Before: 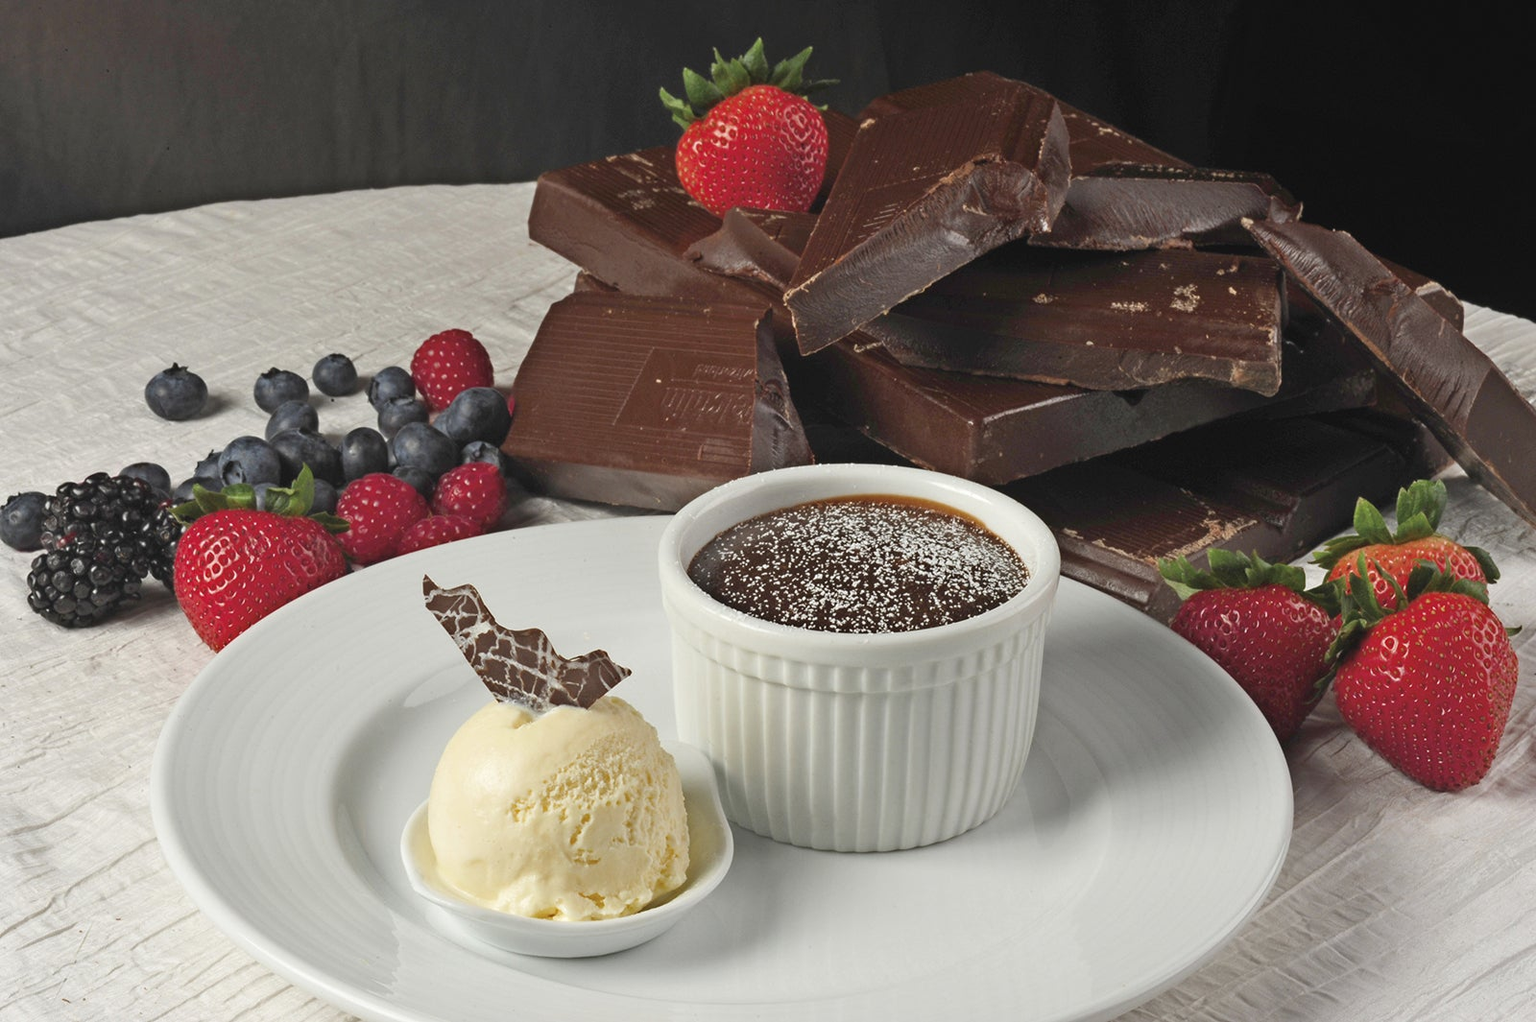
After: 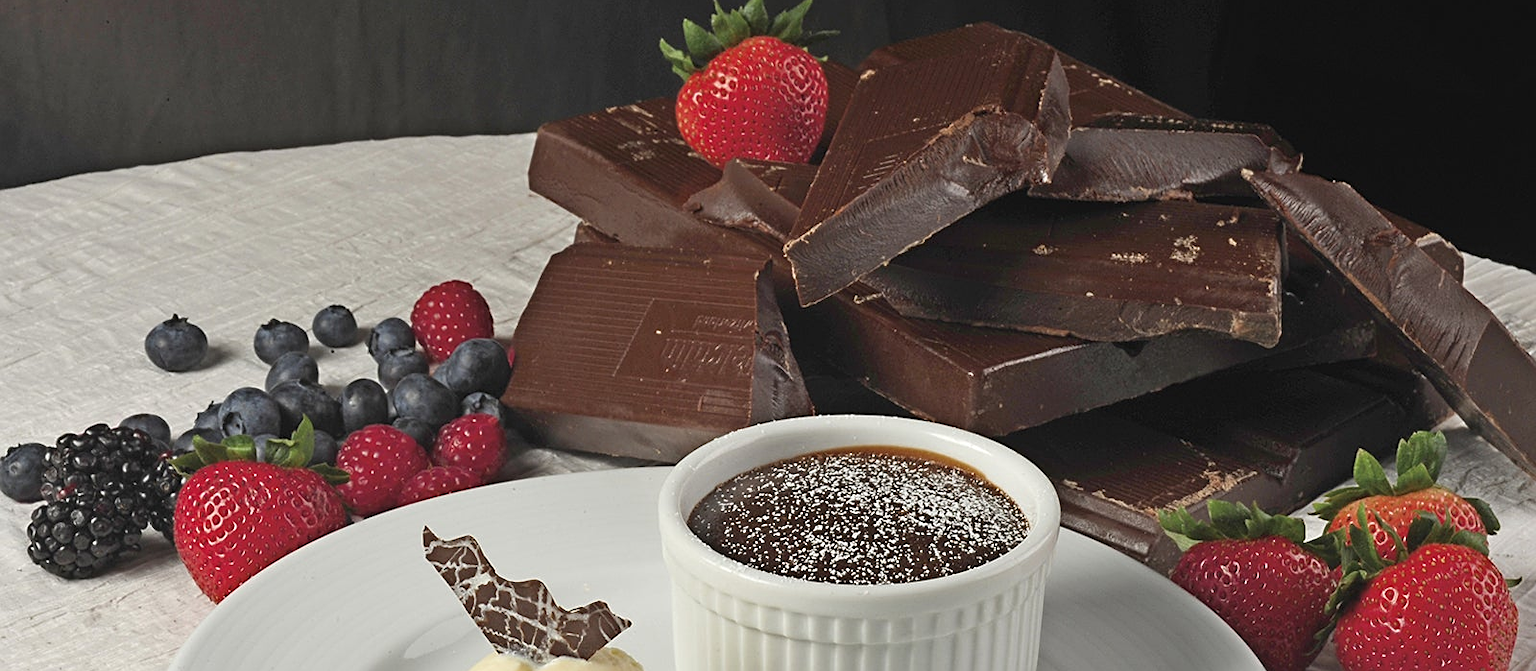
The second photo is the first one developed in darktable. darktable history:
sharpen: on, module defaults
crop and rotate: top 4.848%, bottom 29.503%
